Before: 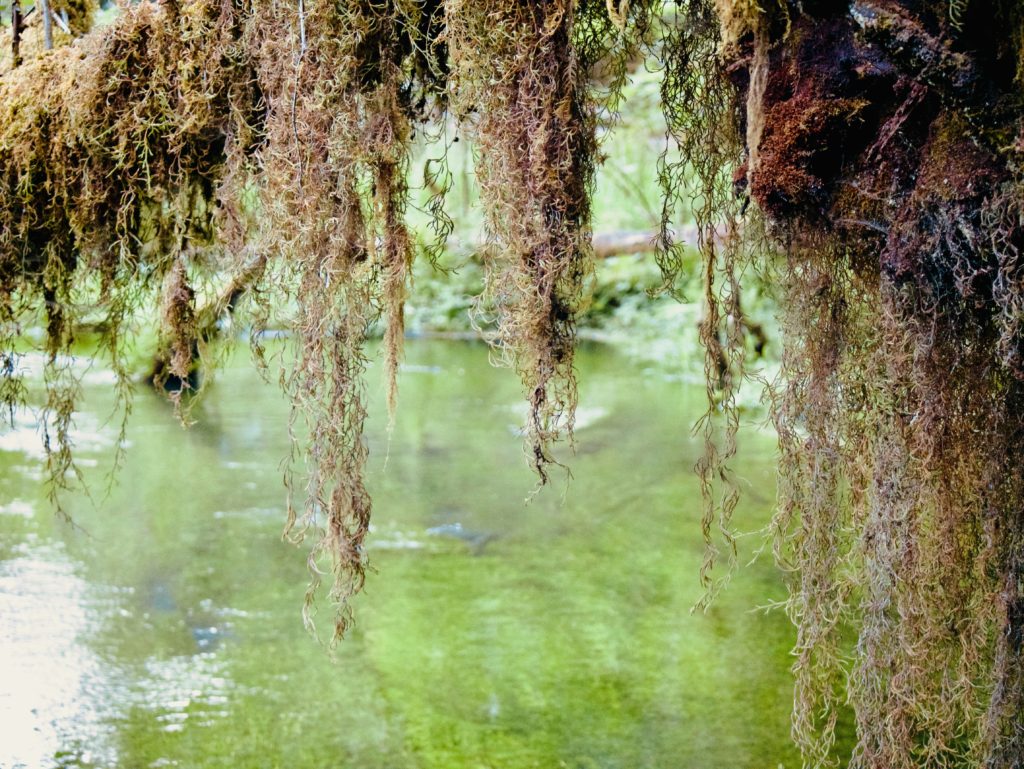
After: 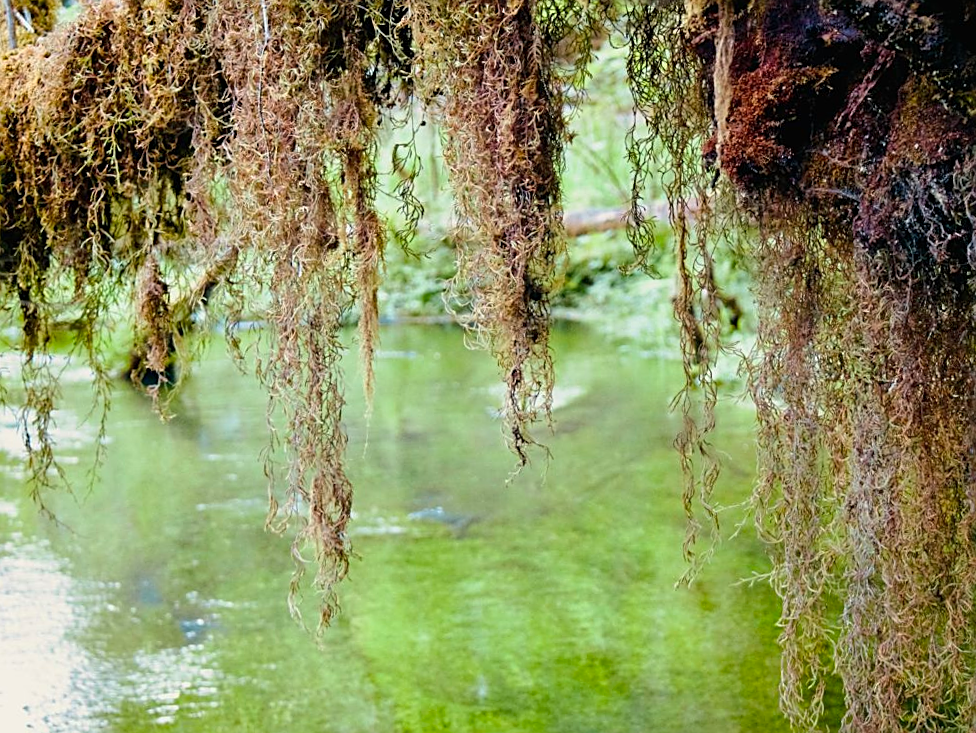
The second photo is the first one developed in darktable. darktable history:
sharpen: on, module defaults
rotate and perspective: rotation -2.12°, lens shift (vertical) 0.009, lens shift (horizontal) -0.008, automatic cropping original format, crop left 0.036, crop right 0.964, crop top 0.05, crop bottom 0.959
